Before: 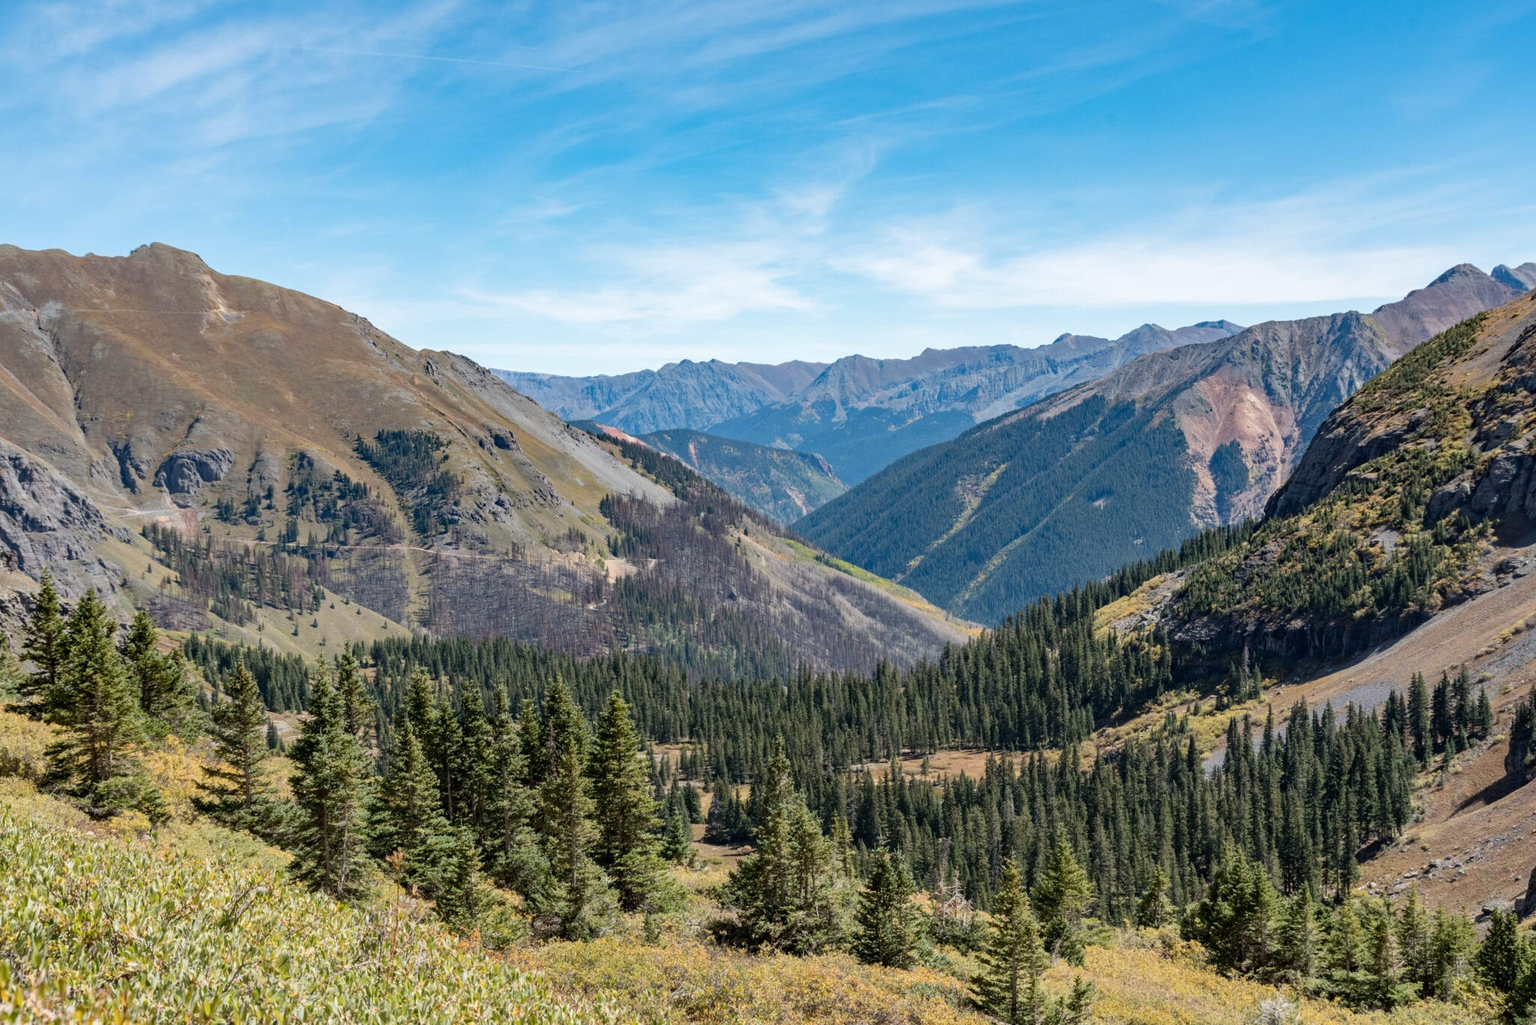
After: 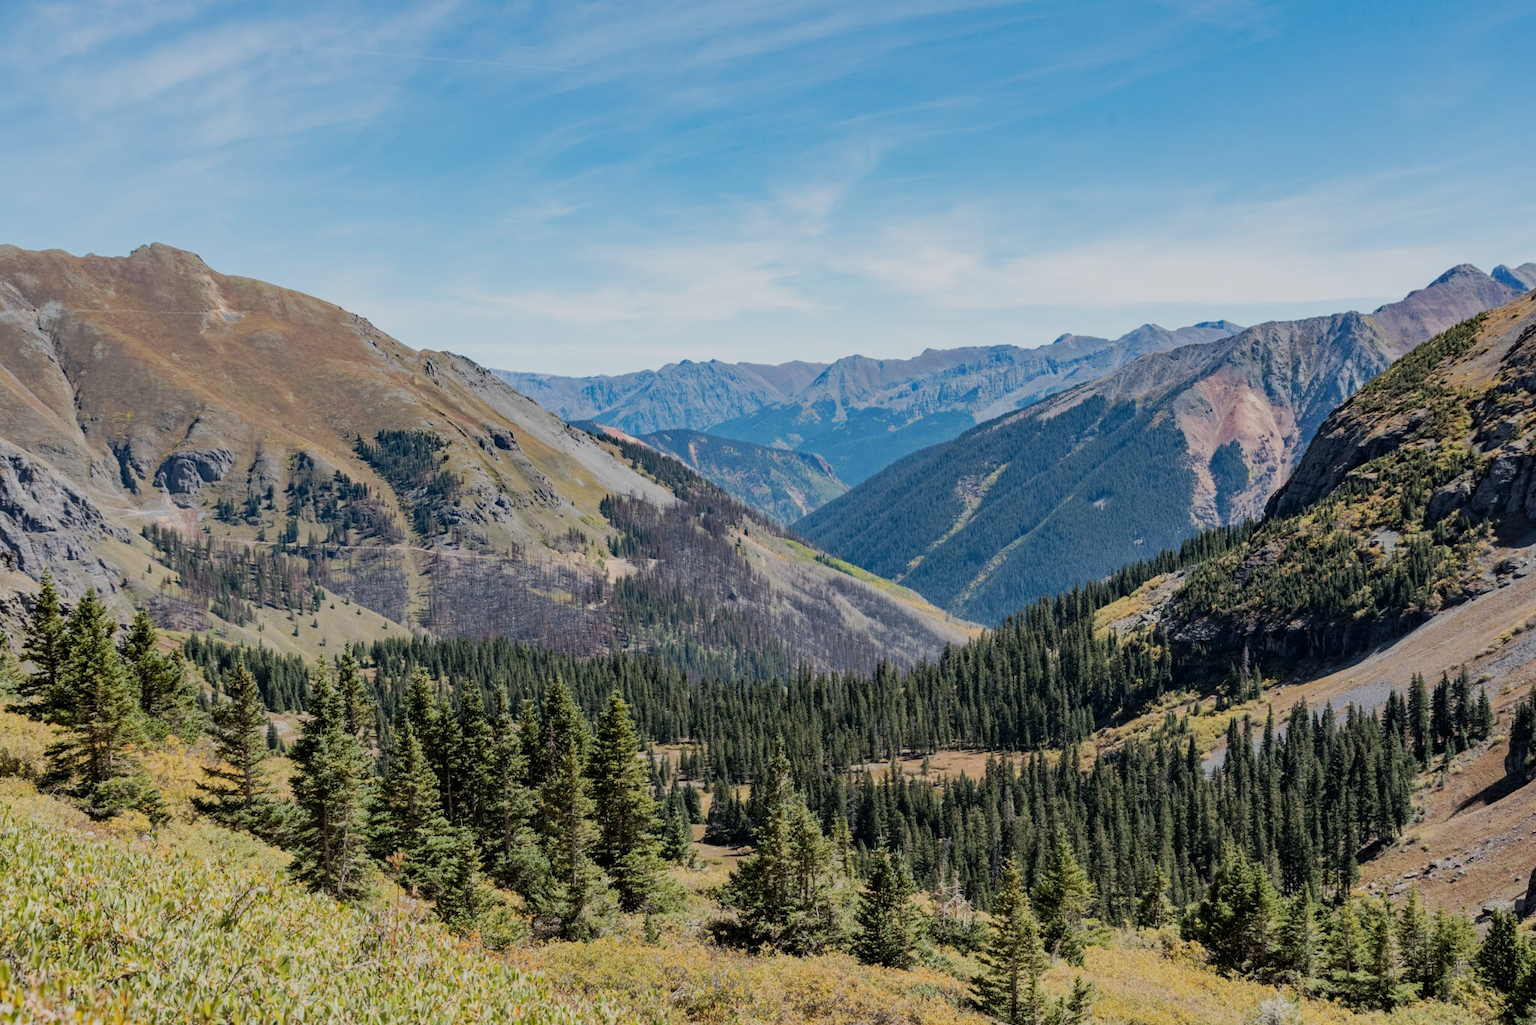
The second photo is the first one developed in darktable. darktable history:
filmic rgb: black relative exposure -7.45 EV, white relative exposure 4.89 EV, hardness 3.4, contrast in shadows safe
tone curve: curves: ch0 [(0, 0) (0.003, 0.003) (0.011, 0.011) (0.025, 0.024) (0.044, 0.043) (0.069, 0.068) (0.1, 0.097) (0.136, 0.132) (0.177, 0.173) (0.224, 0.219) (0.277, 0.27) (0.335, 0.327) (0.399, 0.389) (0.468, 0.457) (0.543, 0.549) (0.623, 0.628) (0.709, 0.713) (0.801, 0.803) (0.898, 0.899) (1, 1)], preserve colors none
